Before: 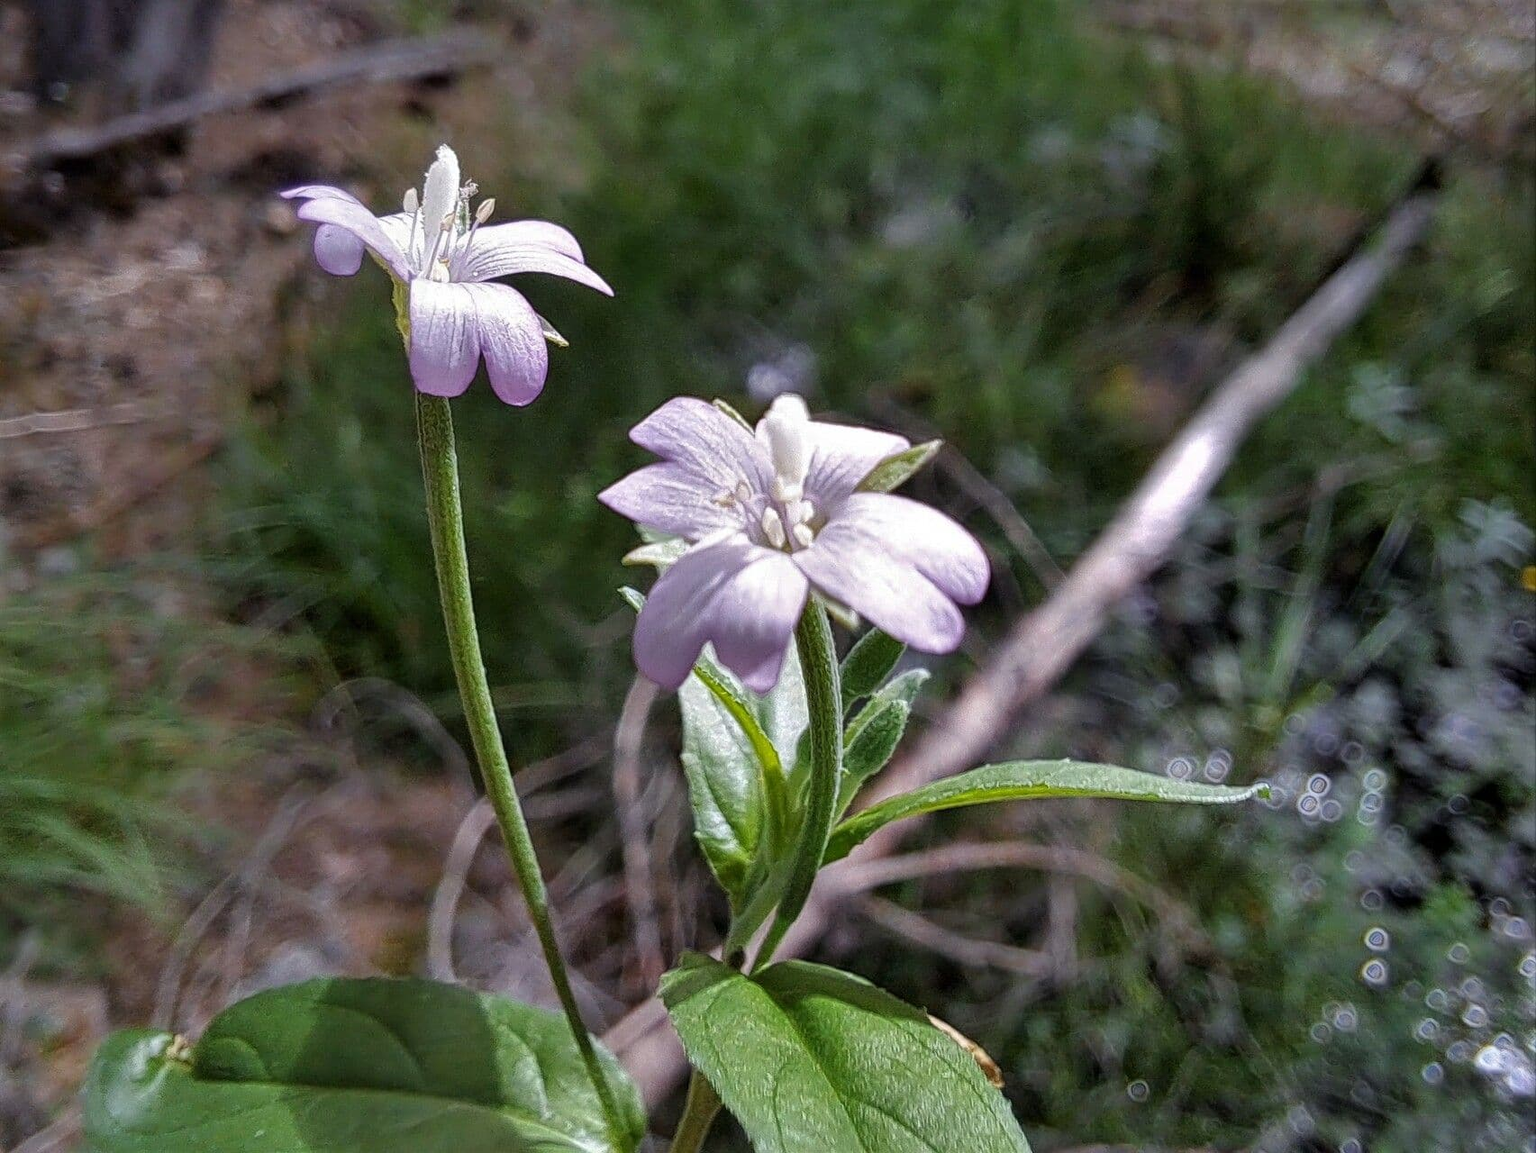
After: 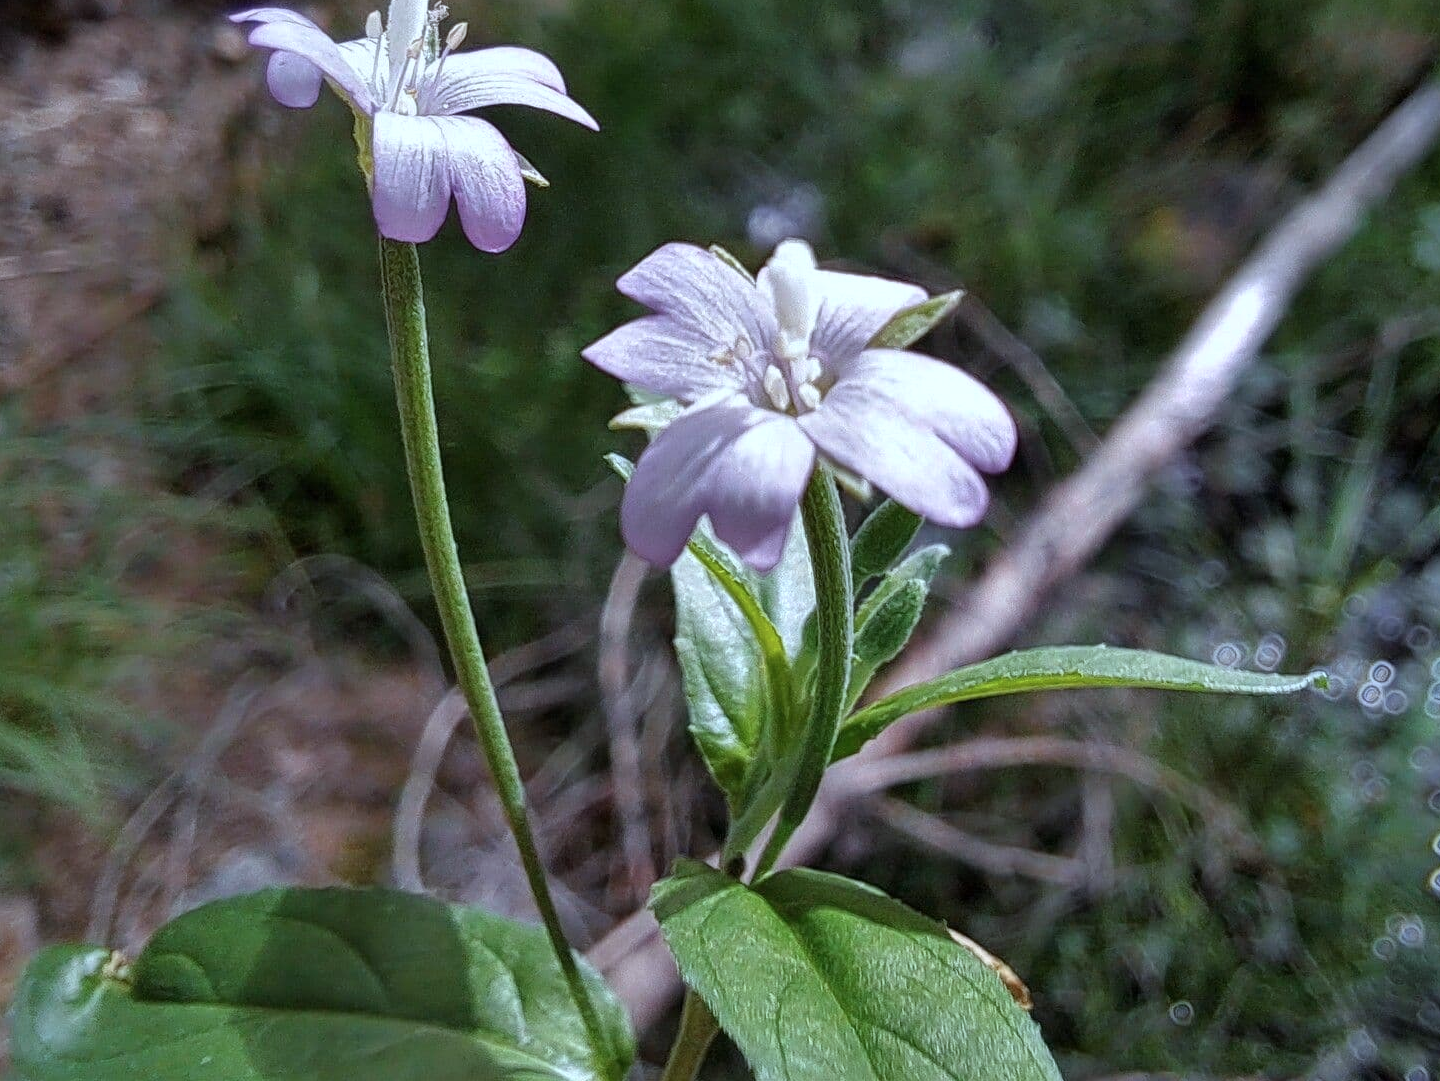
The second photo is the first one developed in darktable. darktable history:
color correction: highlights a* -4.18, highlights b* -10.81
crop and rotate: left 4.842%, top 15.51%, right 10.668%
